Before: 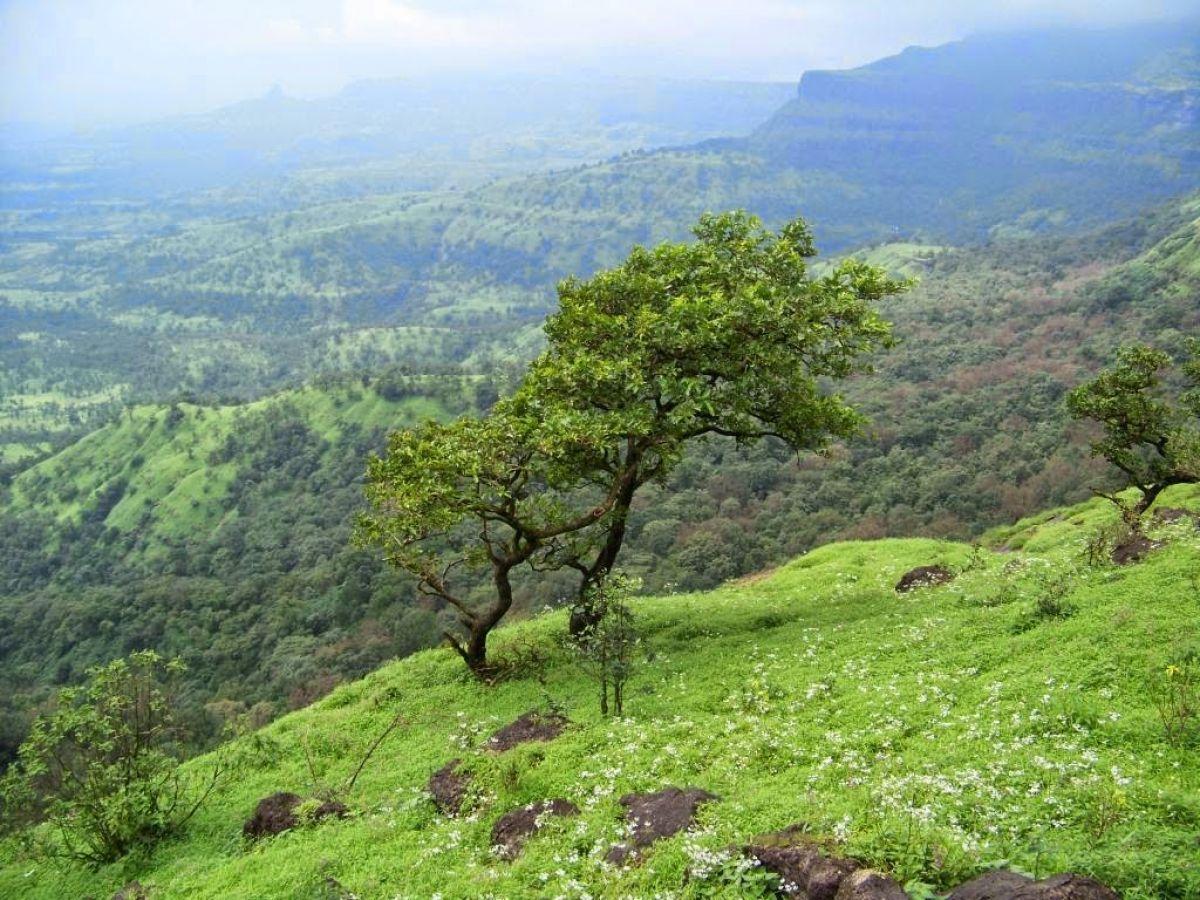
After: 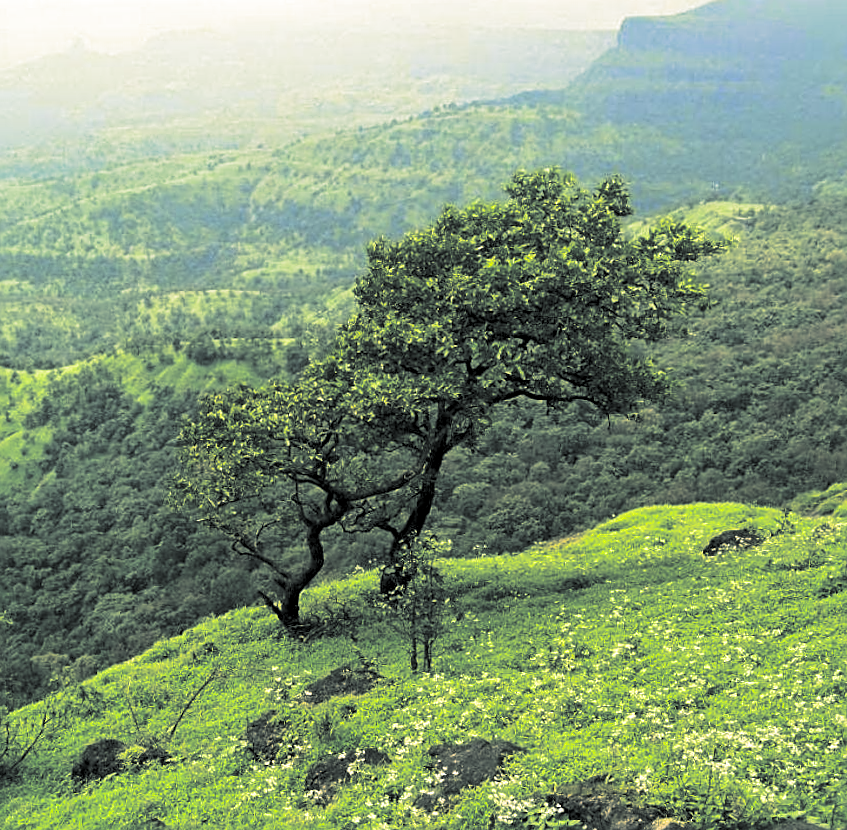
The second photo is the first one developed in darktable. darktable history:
rotate and perspective: rotation 0.074°, lens shift (vertical) 0.096, lens shift (horizontal) -0.041, crop left 0.043, crop right 0.952, crop top 0.024, crop bottom 0.979
crop and rotate: left 13.15%, top 5.251%, right 12.609%
tone equalizer: -8 EV -0.417 EV, -7 EV -0.389 EV, -6 EV -0.333 EV, -5 EV -0.222 EV, -3 EV 0.222 EV, -2 EV 0.333 EV, -1 EV 0.389 EV, +0 EV 0.417 EV, edges refinement/feathering 500, mask exposure compensation -1.57 EV, preserve details no
color correction: highlights a* 1.83, highlights b* 34.02, shadows a* -36.68, shadows b* -5.48
split-toning: shadows › hue 190.8°, shadows › saturation 0.05, highlights › hue 54°, highlights › saturation 0.05, compress 0%
sharpen: on, module defaults
